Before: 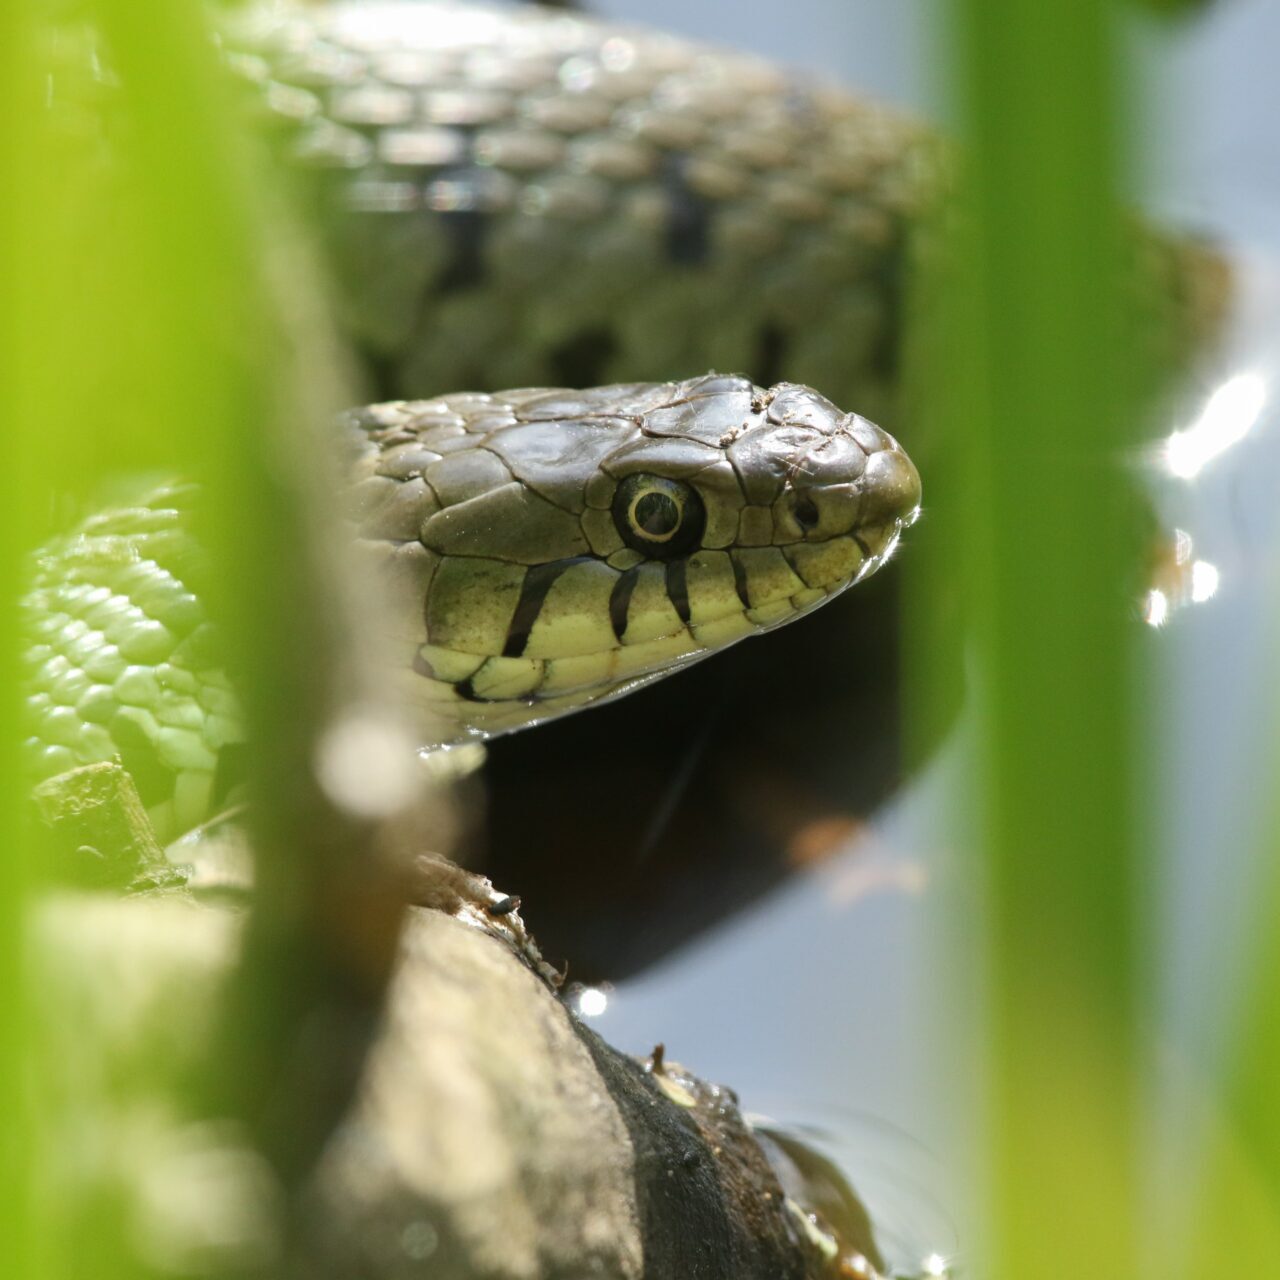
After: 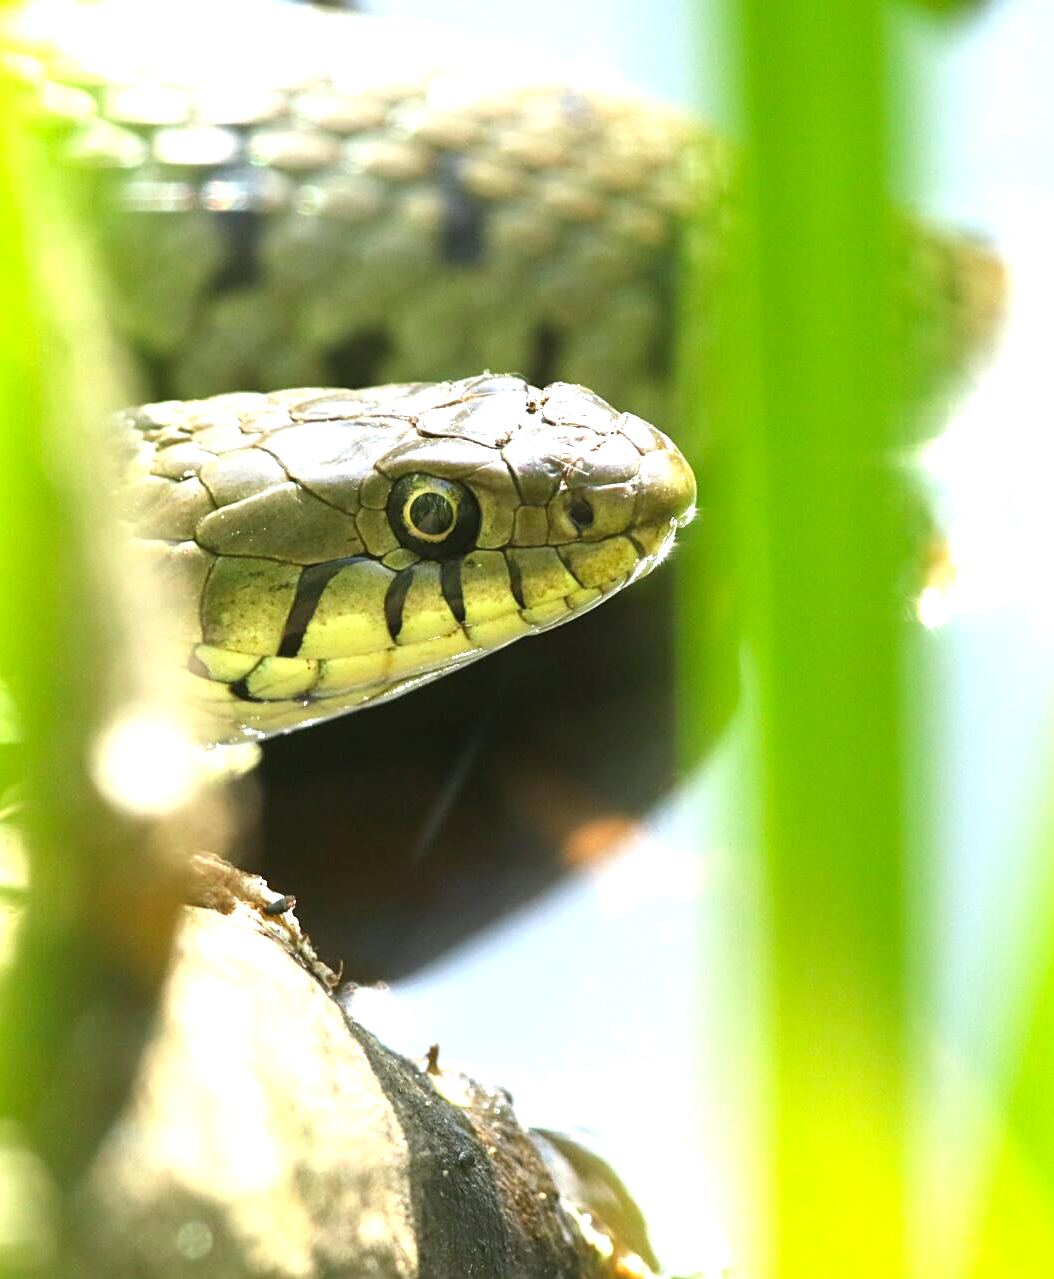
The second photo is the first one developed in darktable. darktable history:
exposure: black level correction 0, exposure 1.4 EV, compensate highlight preservation false
sharpen: on, module defaults
contrast brightness saturation: saturation 0.18
crop: left 17.582%, bottom 0.031%
